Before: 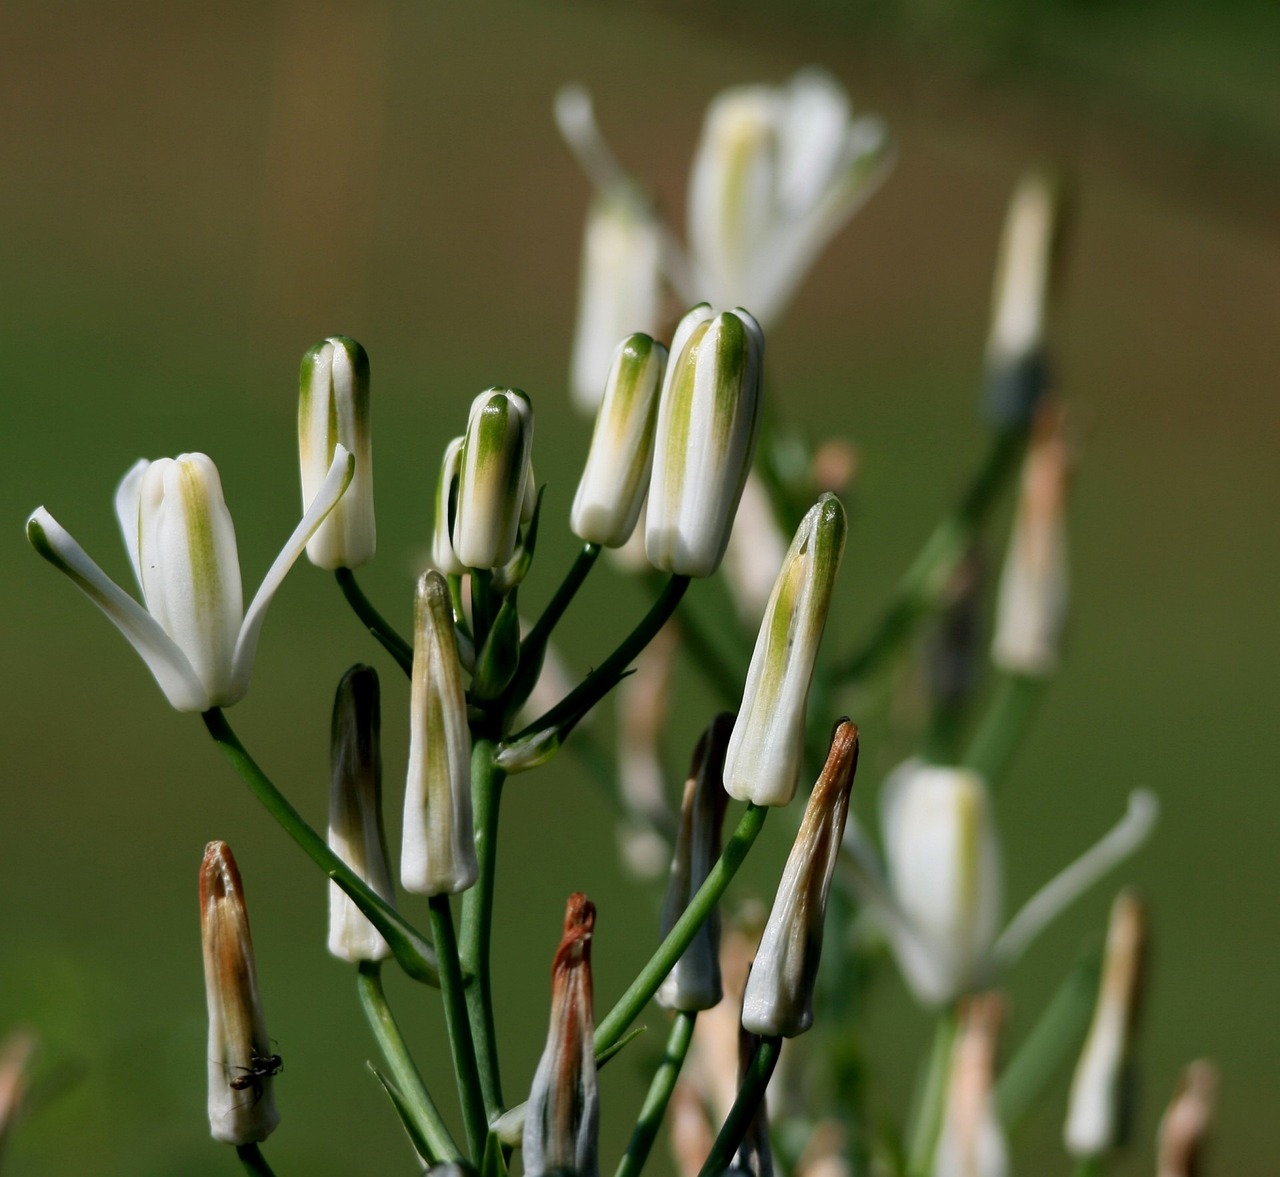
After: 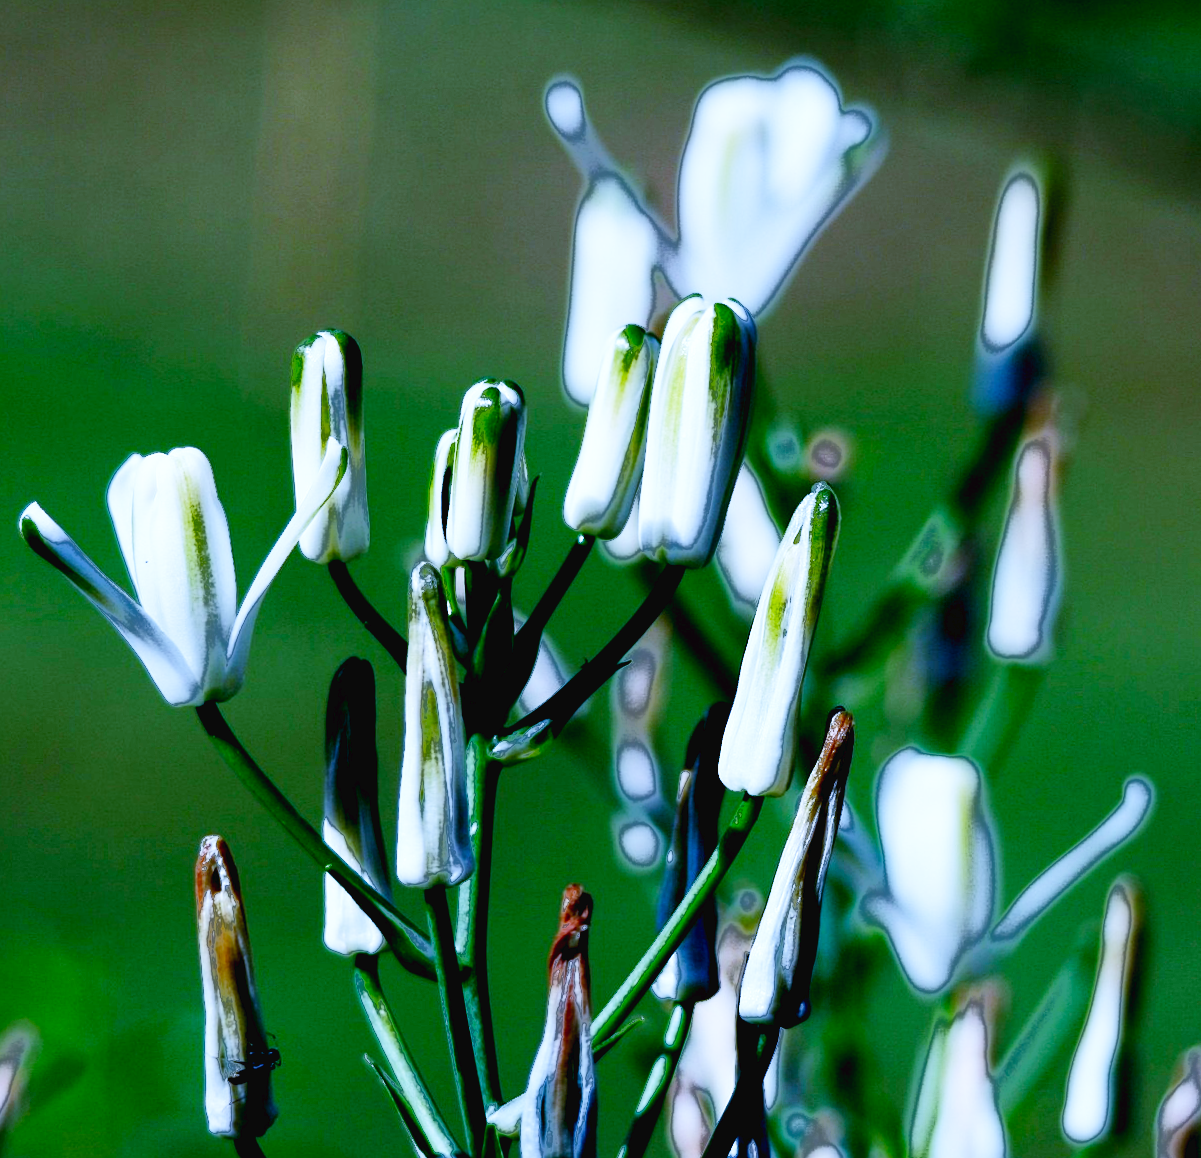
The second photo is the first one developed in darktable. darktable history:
fill light: exposure -0.73 EV, center 0.69, width 2.2
base curve: curves: ch0 [(0, 0.003) (0.001, 0.002) (0.006, 0.004) (0.02, 0.022) (0.048, 0.086) (0.094, 0.234) (0.162, 0.431) (0.258, 0.629) (0.385, 0.8) (0.548, 0.918) (0.751, 0.988) (1, 1)], preserve colors none
white balance: red 0.766, blue 1.537
crop and rotate: right 5.167%
exposure: black level correction 0.016, exposure -0.009 EV, compensate highlight preservation false
rotate and perspective: rotation -0.45°, automatic cropping original format, crop left 0.008, crop right 0.992, crop top 0.012, crop bottom 0.988
